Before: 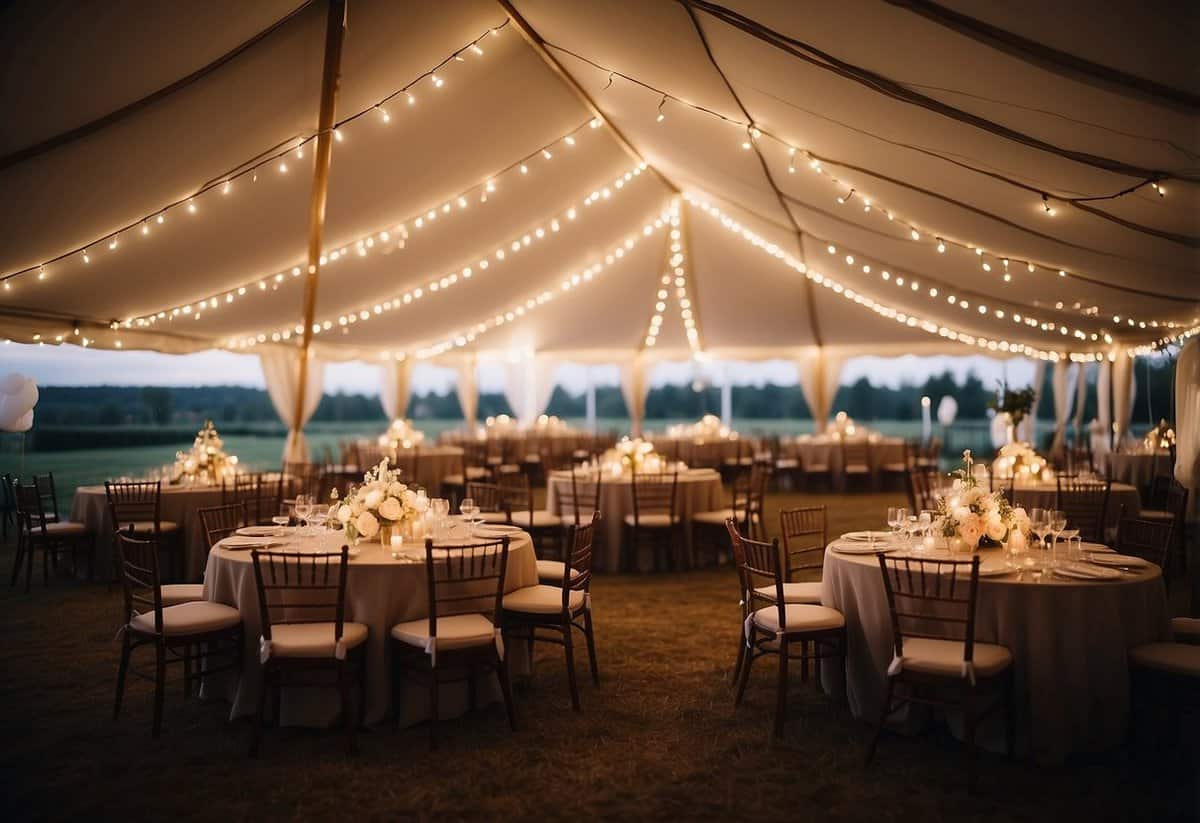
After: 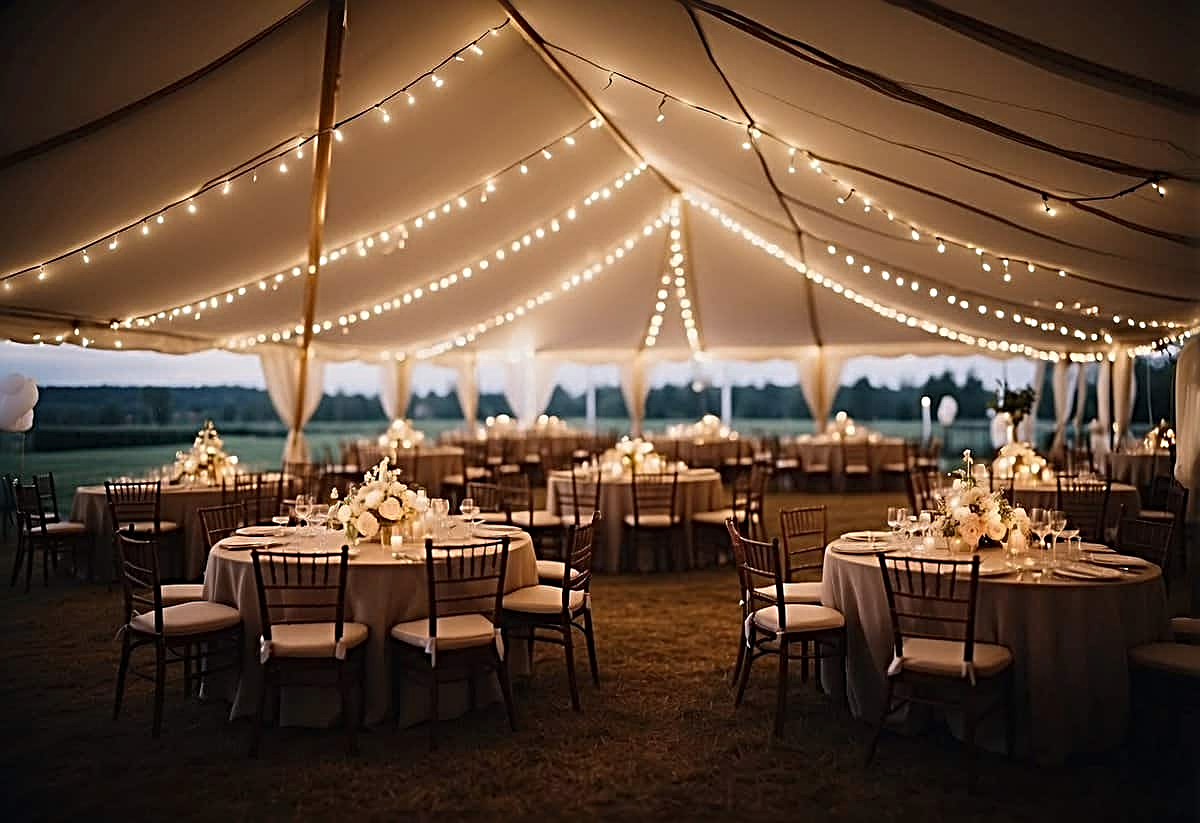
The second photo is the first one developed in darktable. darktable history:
exposure: exposure -0.151 EV, compensate highlight preservation false
sharpen: radius 3.69, amount 0.928
